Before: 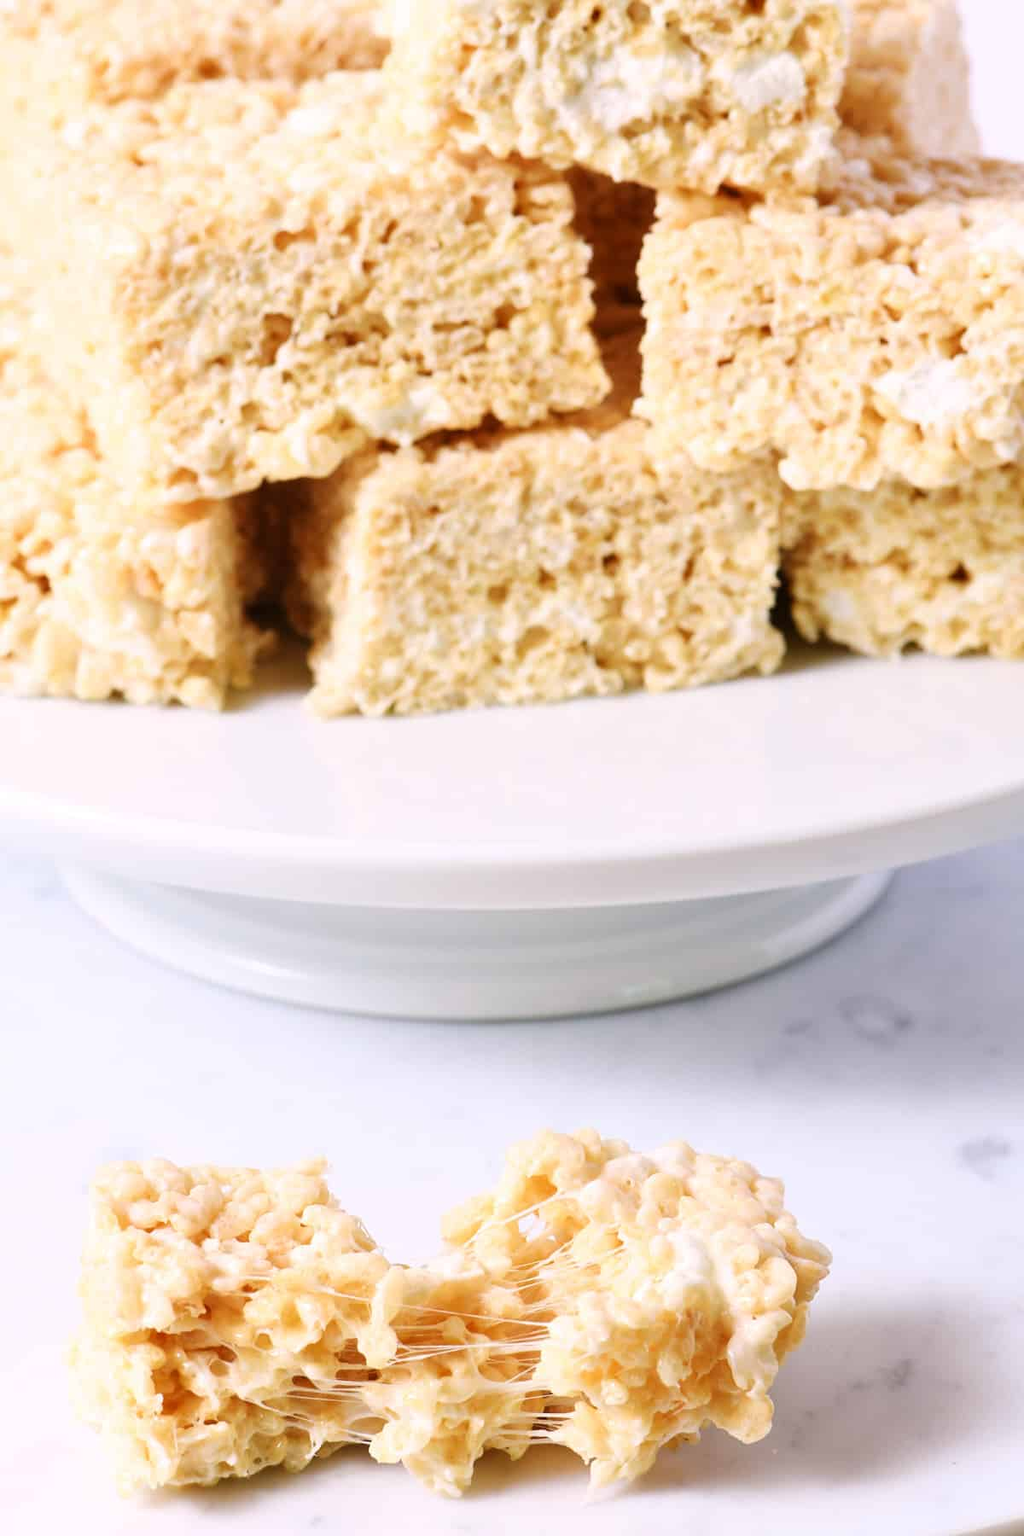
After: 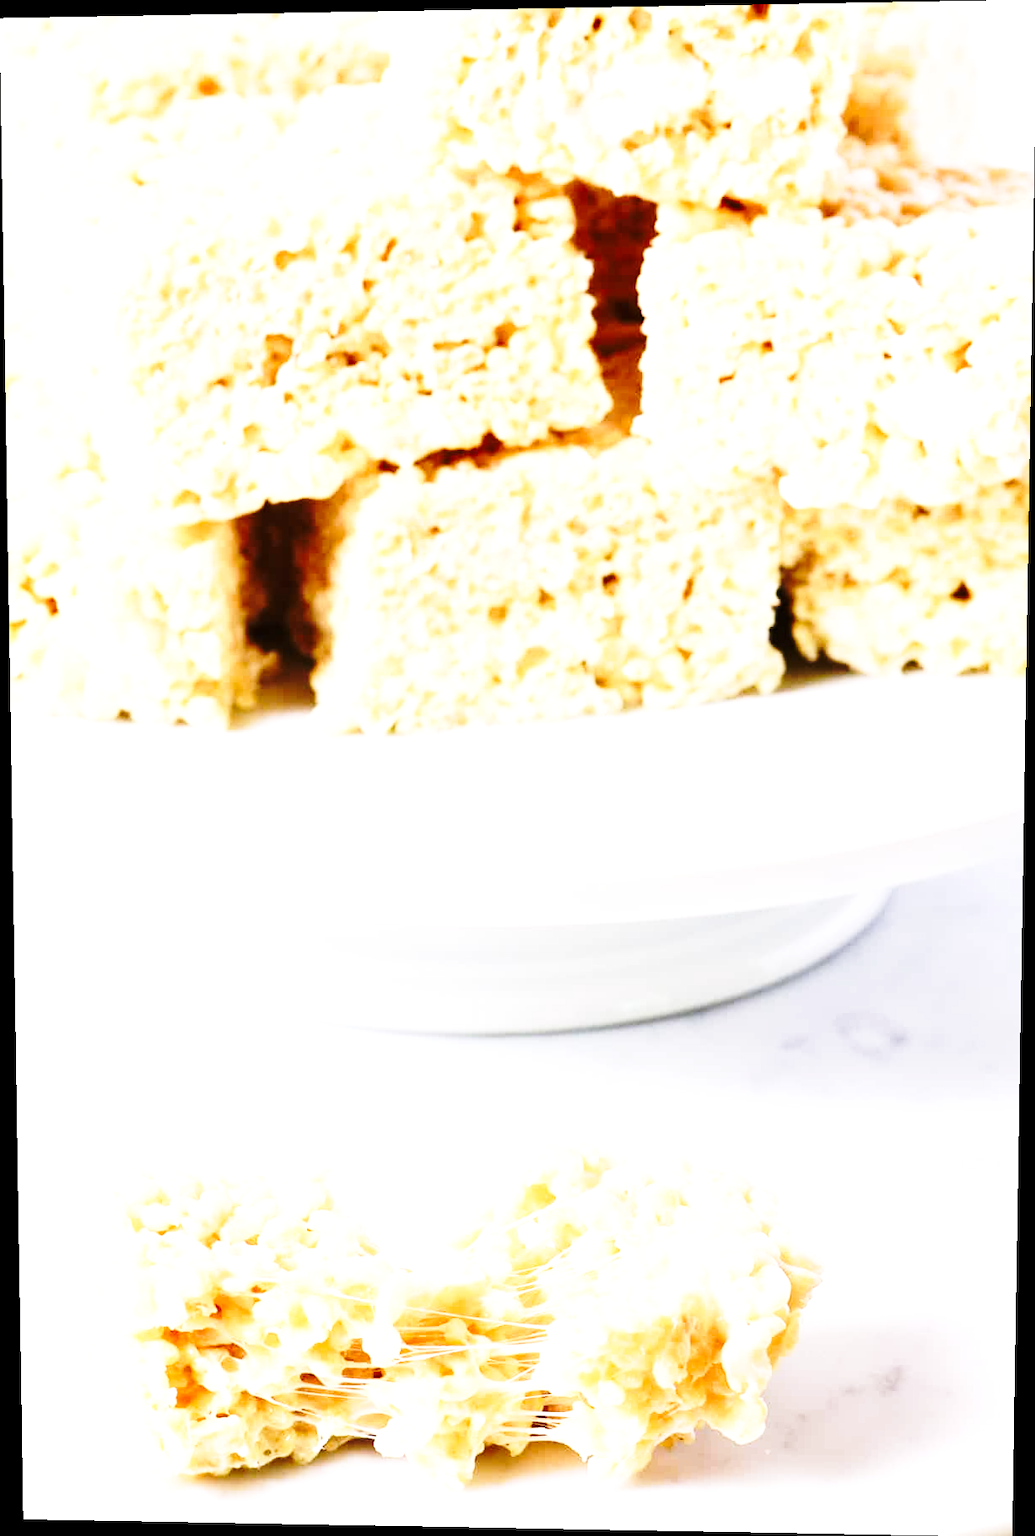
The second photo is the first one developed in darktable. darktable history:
base curve: curves: ch0 [(0, 0) (0.032, 0.037) (0.105, 0.228) (0.435, 0.76) (0.856, 0.983) (1, 1)], preserve colors none
rotate and perspective: lens shift (vertical) 0.048, lens shift (horizontal) -0.024, automatic cropping off
tone equalizer: -8 EV -0.75 EV, -7 EV -0.7 EV, -6 EV -0.6 EV, -5 EV -0.4 EV, -3 EV 0.4 EV, -2 EV 0.6 EV, -1 EV 0.7 EV, +0 EV 0.75 EV, edges refinement/feathering 500, mask exposure compensation -1.57 EV, preserve details no
